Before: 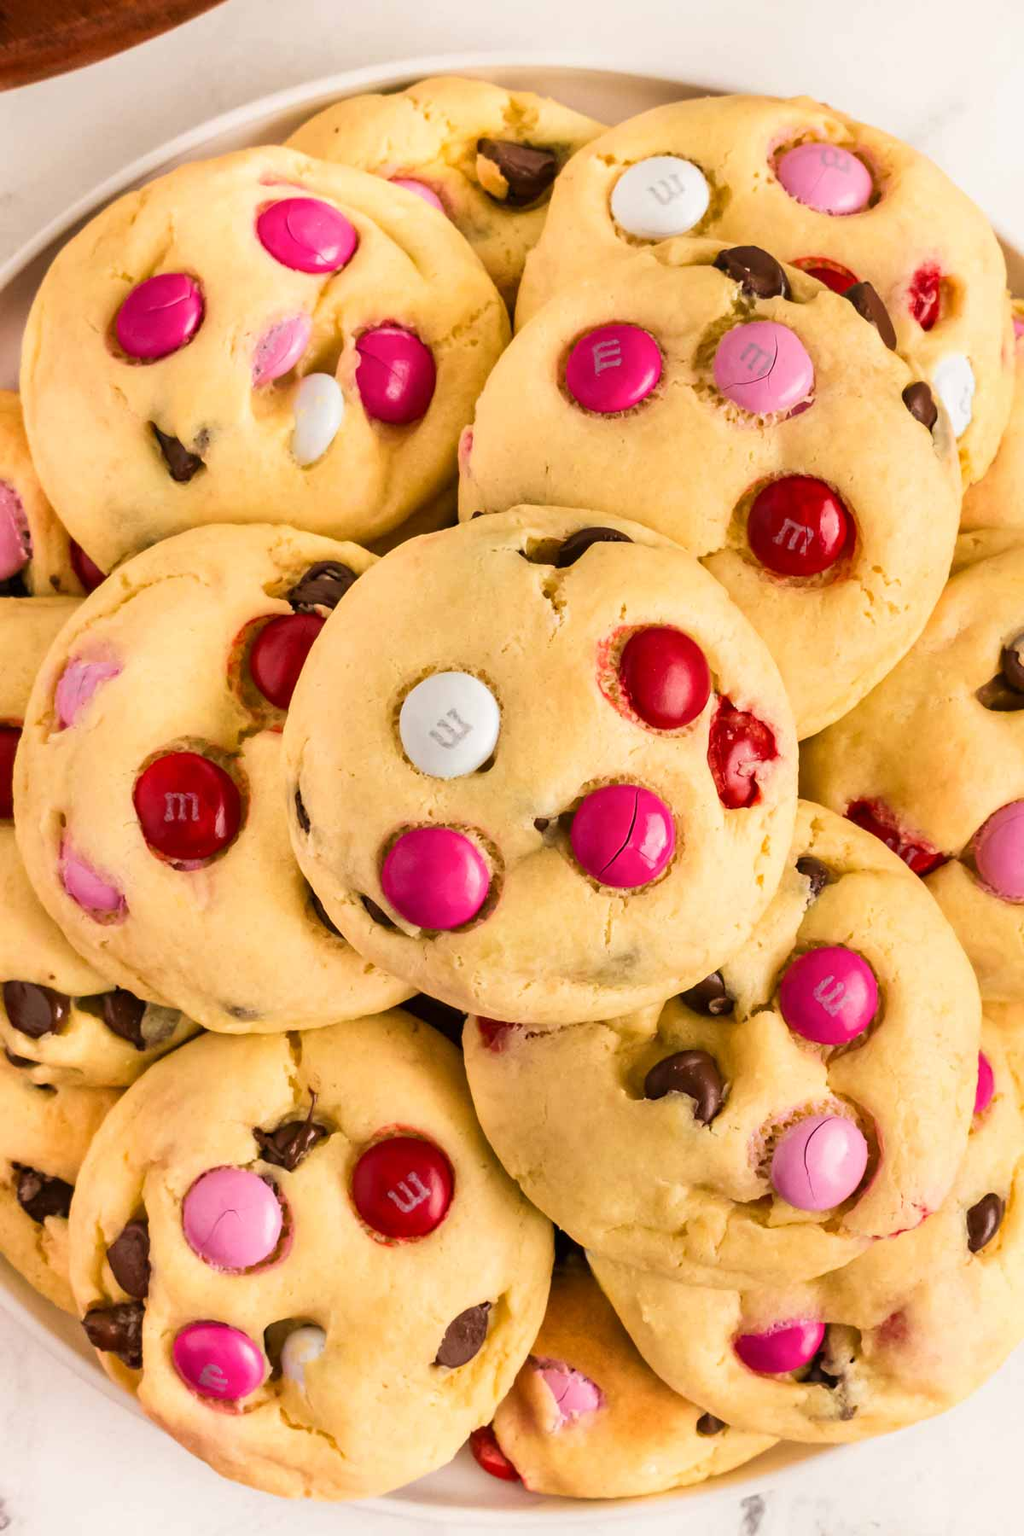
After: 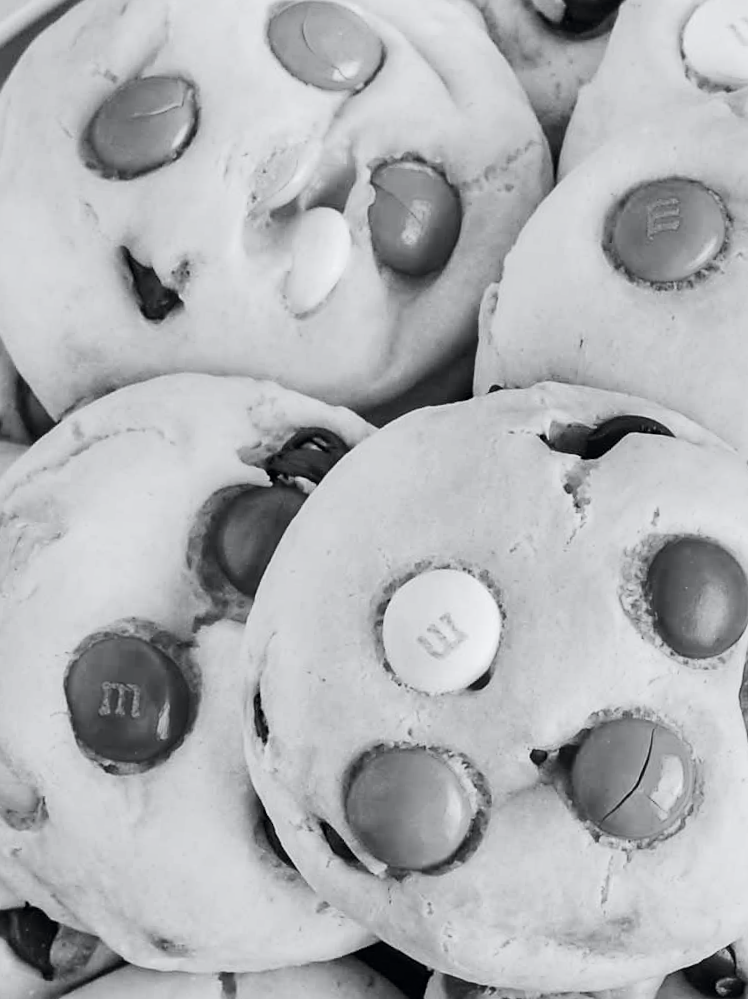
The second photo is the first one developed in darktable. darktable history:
tone curve: curves: ch0 [(0, 0) (0.071, 0.047) (0.266, 0.26) (0.491, 0.552) (0.753, 0.818) (1, 0.983)]; ch1 [(0, 0) (0.346, 0.307) (0.408, 0.369) (0.463, 0.443) (0.482, 0.493) (0.502, 0.5) (0.517, 0.518) (0.546, 0.587) (0.588, 0.643) (0.651, 0.709) (1, 1)]; ch2 [(0, 0) (0.346, 0.34) (0.434, 0.46) (0.485, 0.494) (0.5, 0.494) (0.517, 0.503) (0.535, 0.545) (0.583, 0.634) (0.625, 0.686) (1, 1)], color space Lab, independent channels, preserve colors none
crop and rotate: angle -4.99°, left 2.122%, top 6.945%, right 27.566%, bottom 30.519%
color calibration: output gray [0.31, 0.36, 0.33, 0], gray › normalize channels true, illuminant same as pipeline (D50), adaptation XYZ, x 0.346, y 0.359, gamut compression 0
sharpen: radius 1.864, amount 0.398, threshold 1.271
